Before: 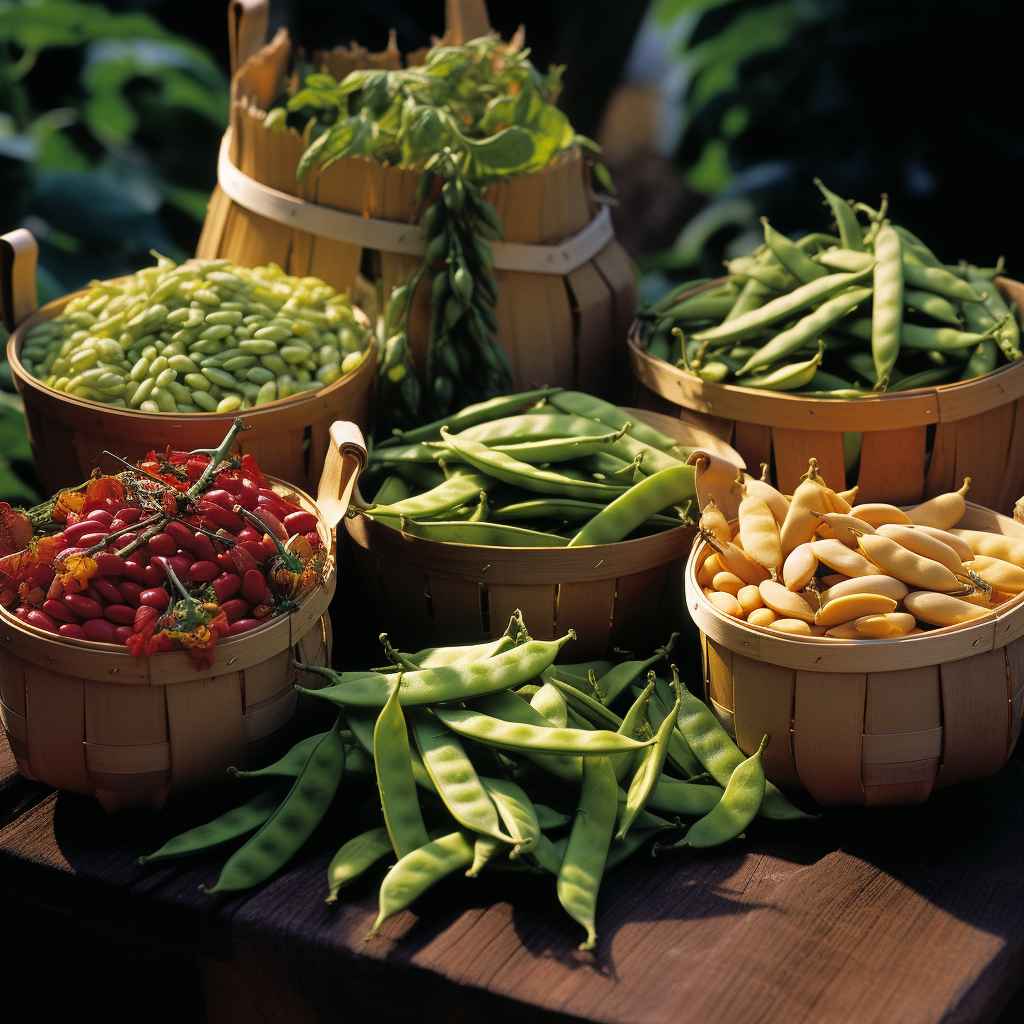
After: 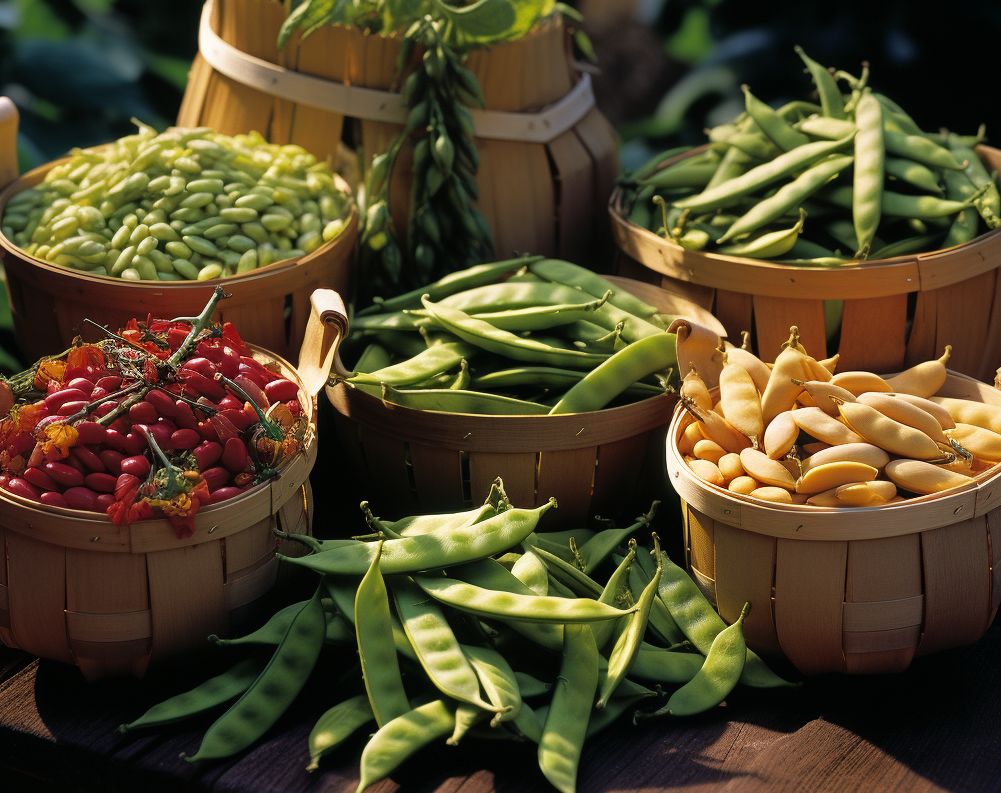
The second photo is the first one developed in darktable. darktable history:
crop and rotate: left 1.87%, top 12.939%, right 0.305%, bottom 9.612%
